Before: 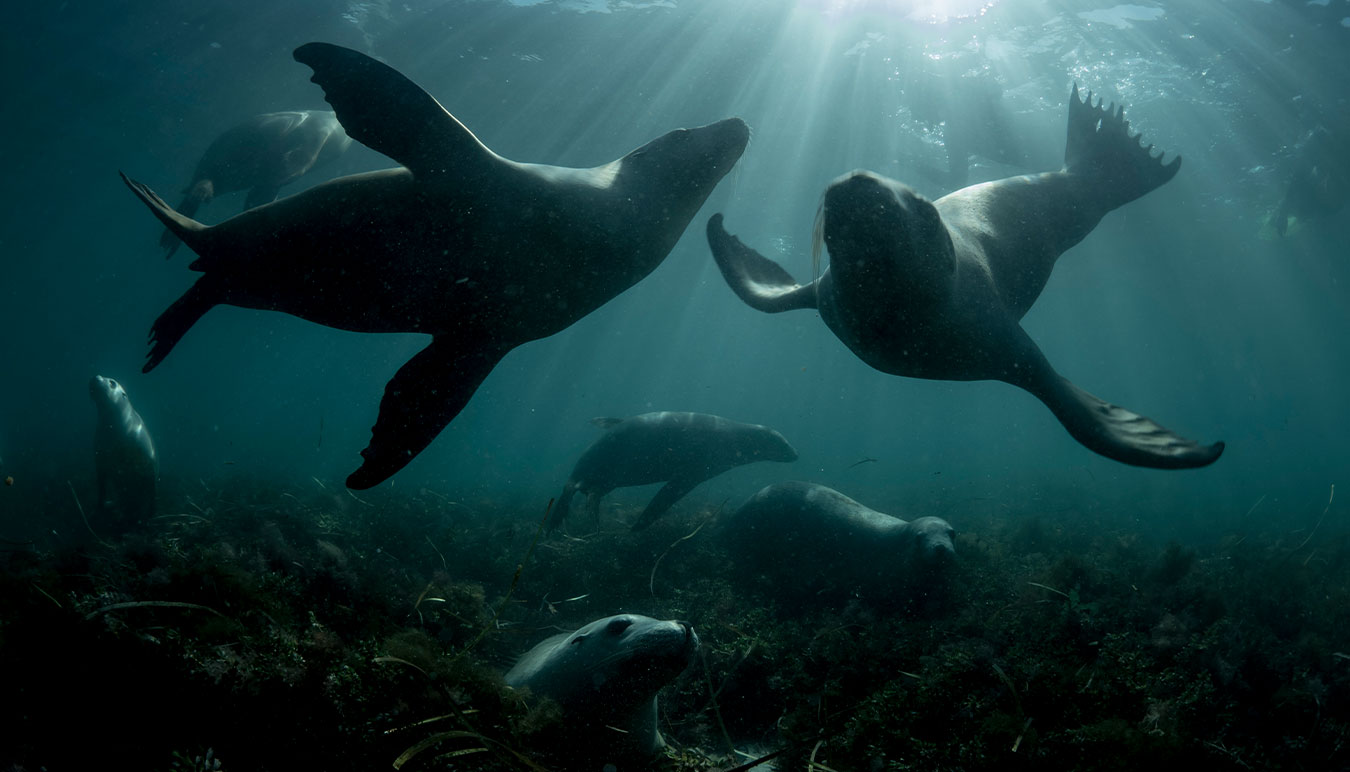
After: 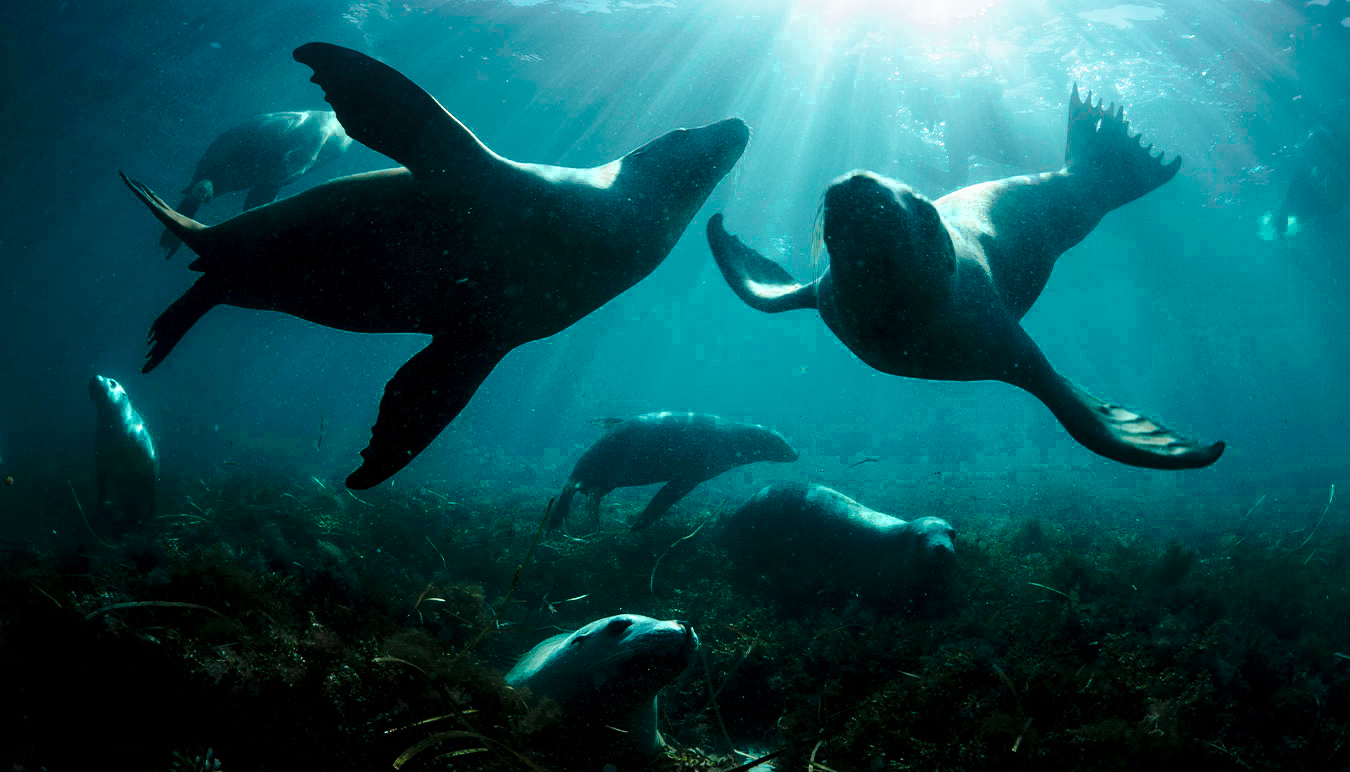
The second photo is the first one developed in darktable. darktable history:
base curve: curves: ch0 [(0, 0) (0.028, 0.03) (0.121, 0.232) (0.46, 0.748) (0.859, 0.968) (1, 1)], preserve colors none
color zones: curves: ch0 [(0.25, 0.5) (0.423, 0.5) (0.443, 0.5) (0.521, 0.756) (0.568, 0.5) (0.576, 0.5) (0.75, 0.5)]; ch1 [(0.25, 0.5) (0.423, 0.5) (0.443, 0.5) (0.539, 0.873) (0.624, 0.565) (0.631, 0.5) (0.75, 0.5)]
